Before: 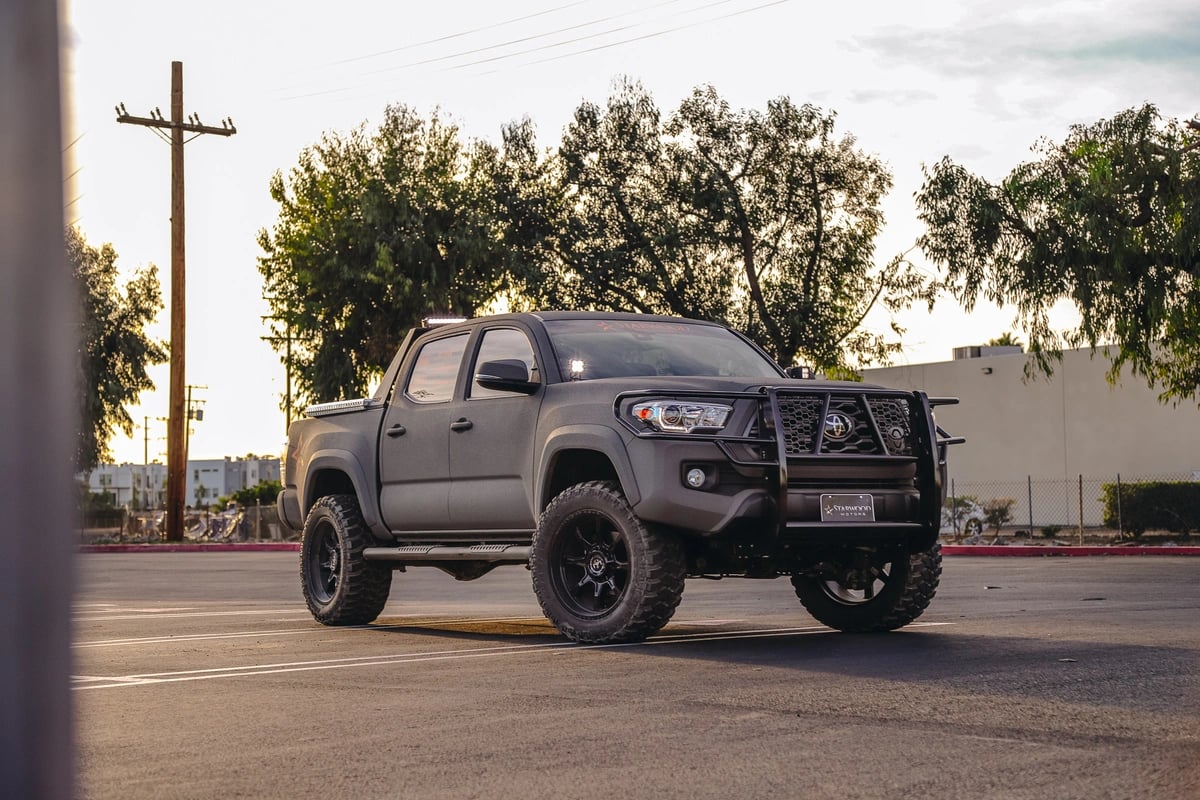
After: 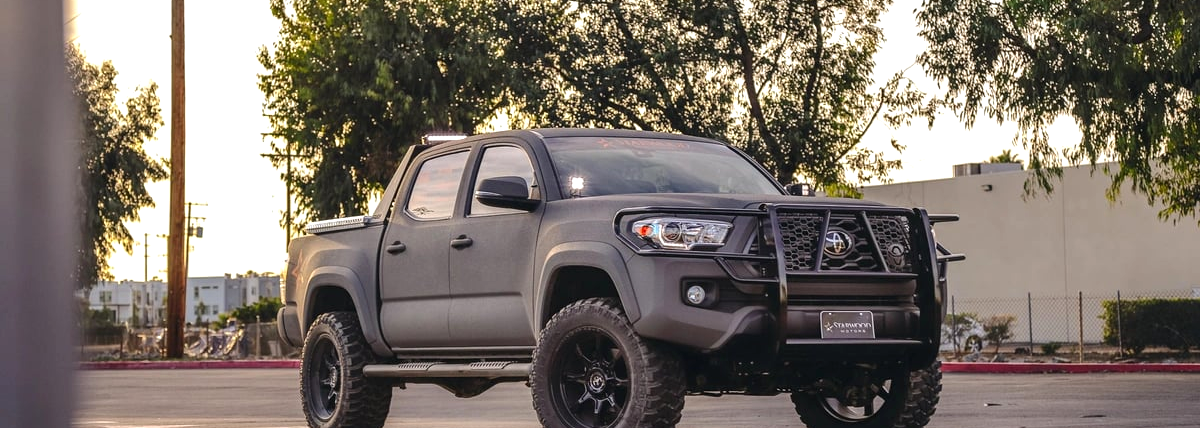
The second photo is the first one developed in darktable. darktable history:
crop and rotate: top 23.043%, bottom 23.437%
exposure: exposure 0.367 EV, compensate highlight preservation false
